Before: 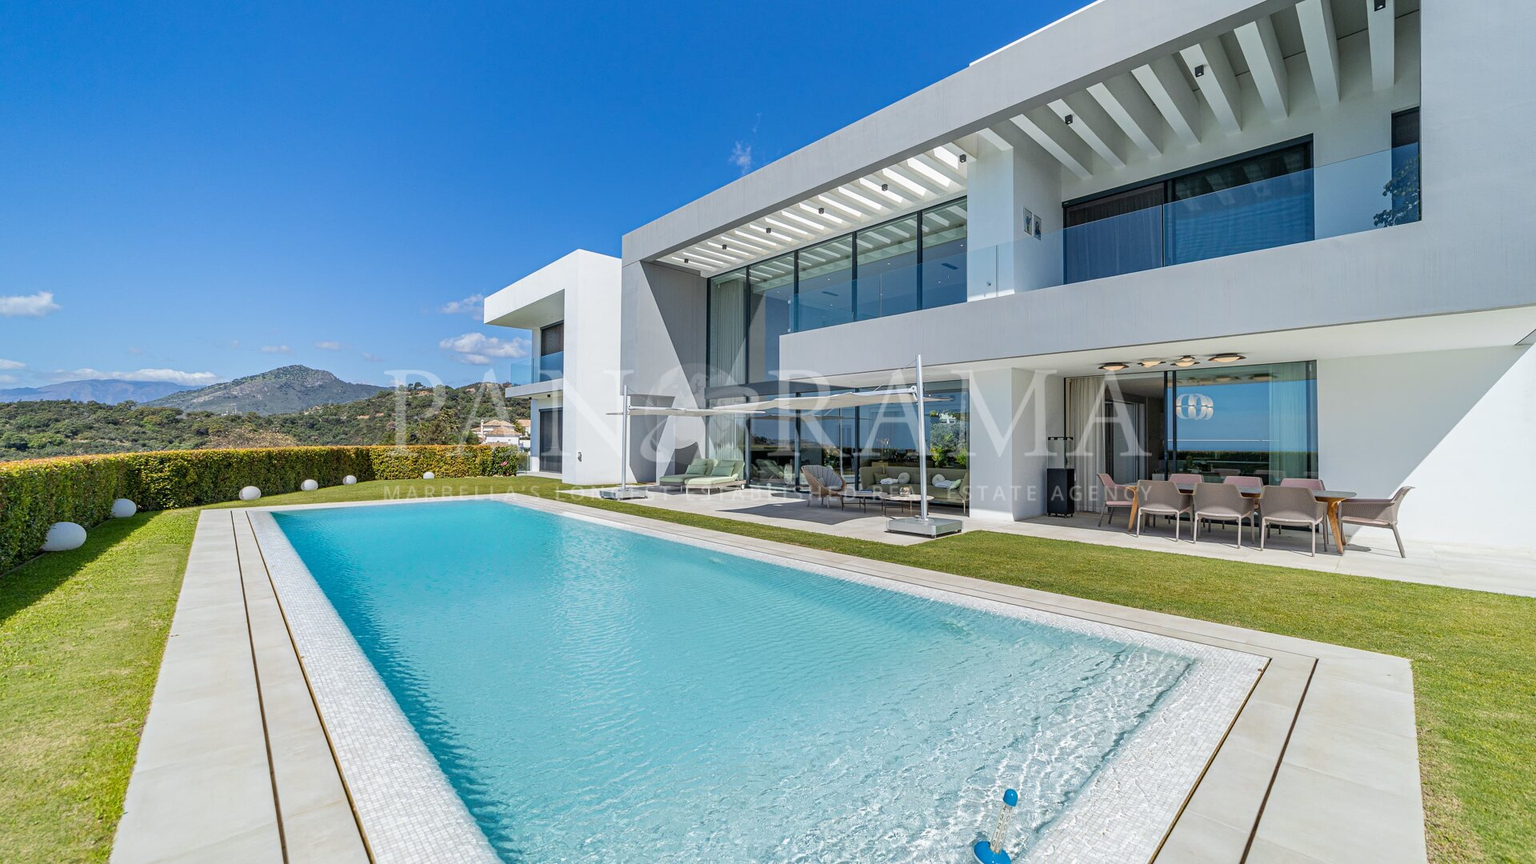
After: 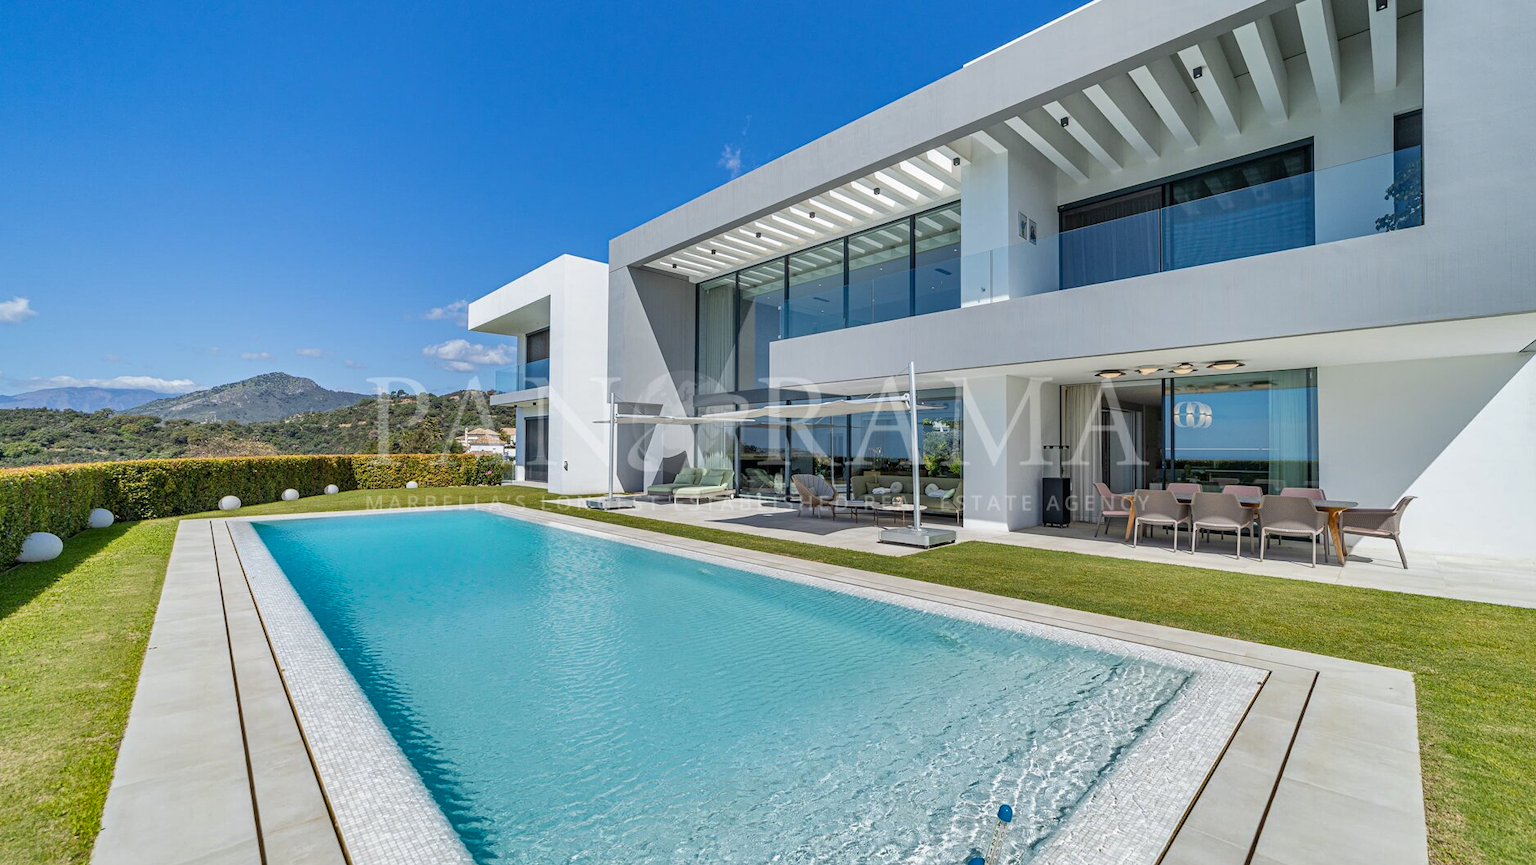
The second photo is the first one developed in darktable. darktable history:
crop: left 1.638%, right 0.271%, bottom 1.753%
shadows and highlights: highlights color adjustment 49.9%, low approximation 0.01, soften with gaussian
